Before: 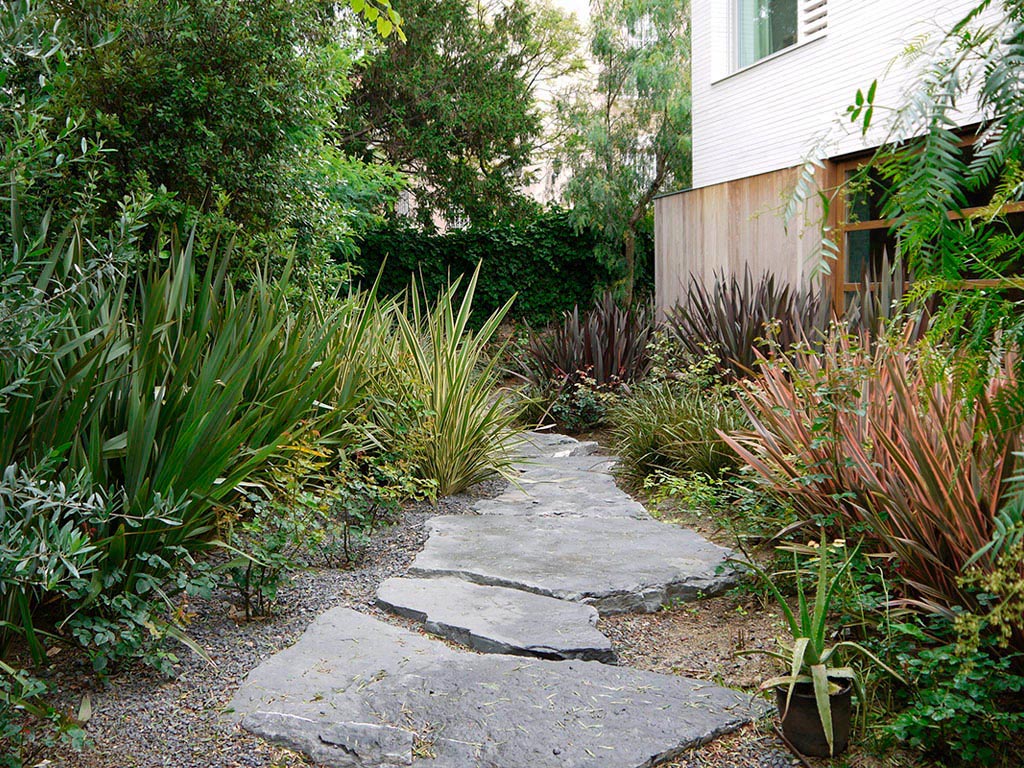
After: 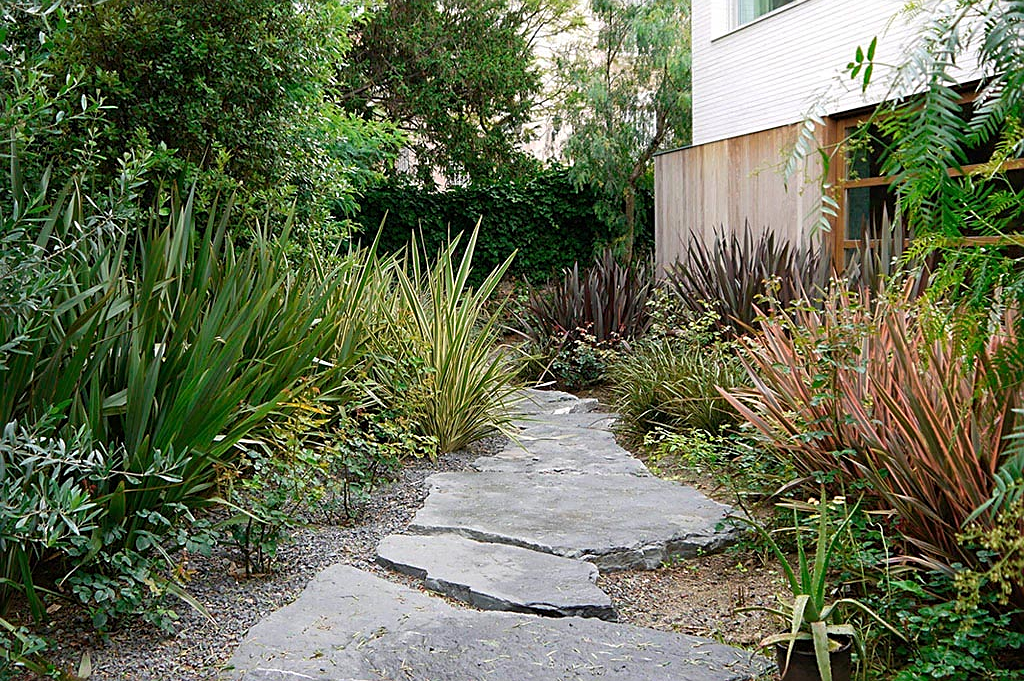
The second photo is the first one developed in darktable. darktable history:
crop and rotate: top 5.6%, bottom 5.667%
sharpen: on, module defaults
